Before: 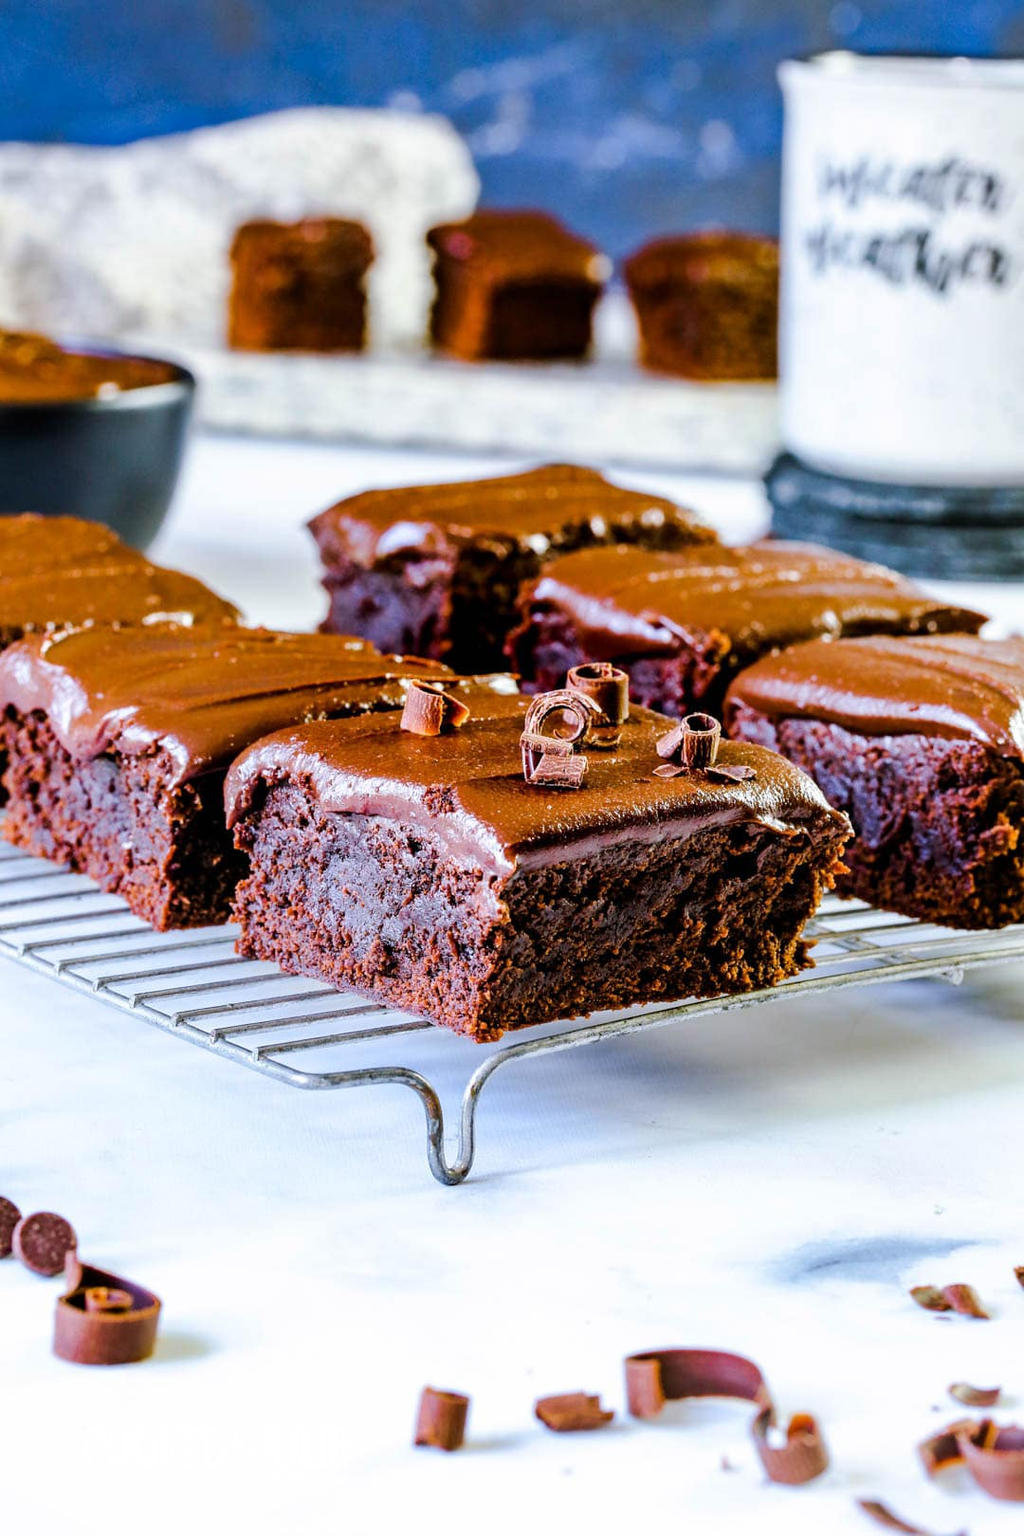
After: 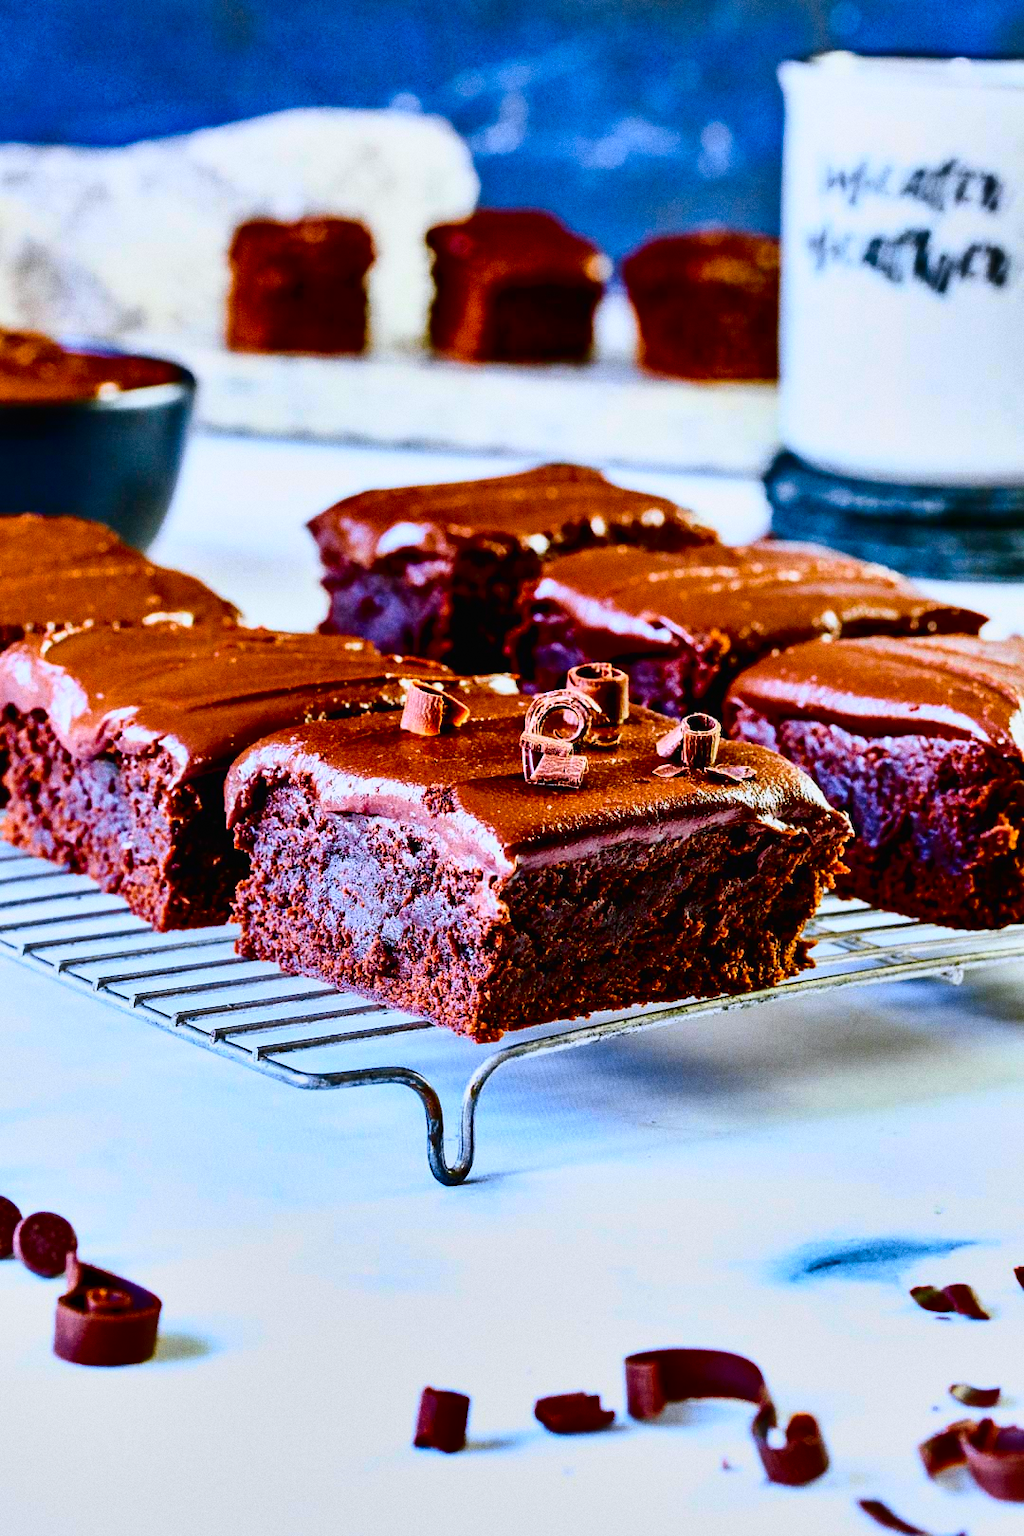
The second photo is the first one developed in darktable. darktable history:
tone curve: curves: ch0 [(0, 0.01) (0.037, 0.032) (0.131, 0.108) (0.275, 0.286) (0.483, 0.517) (0.61, 0.661) (0.697, 0.768) (0.797, 0.876) (0.888, 0.952) (0.997, 0.995)]; ch1 [(0, 0) (0.312, 0.262) (0.425, 0.402) (0.5, 0.5) (0.527, 0.532) (0.556, 0.585) (0.683, 0.706) (0.746, 0.77) (1, 1)]; ch2 [(0, 0) (0.223, 0.185) (0.333, 0.284) (0.432, 0.4) (0.502, 0.502) (0.525, 0.527) (0.545, 0.564) (0.587, 0.613) (0.636, 0.654) (0.711, 0.729) (0.845, 0.855) (0.998, 0.977)], color space Lab, independent channels, preserve colors none
white balance: red 0.988, blue 1.017
shadows and highlights: white point adjustment -3.64, highlights -63.34, highlights color adjustment 42%, soften with gaussian
contrast brightness saturation: contrast 0.19, brightness -0.11, saturation 0.21
grain: coarseness 0.09 ISO
